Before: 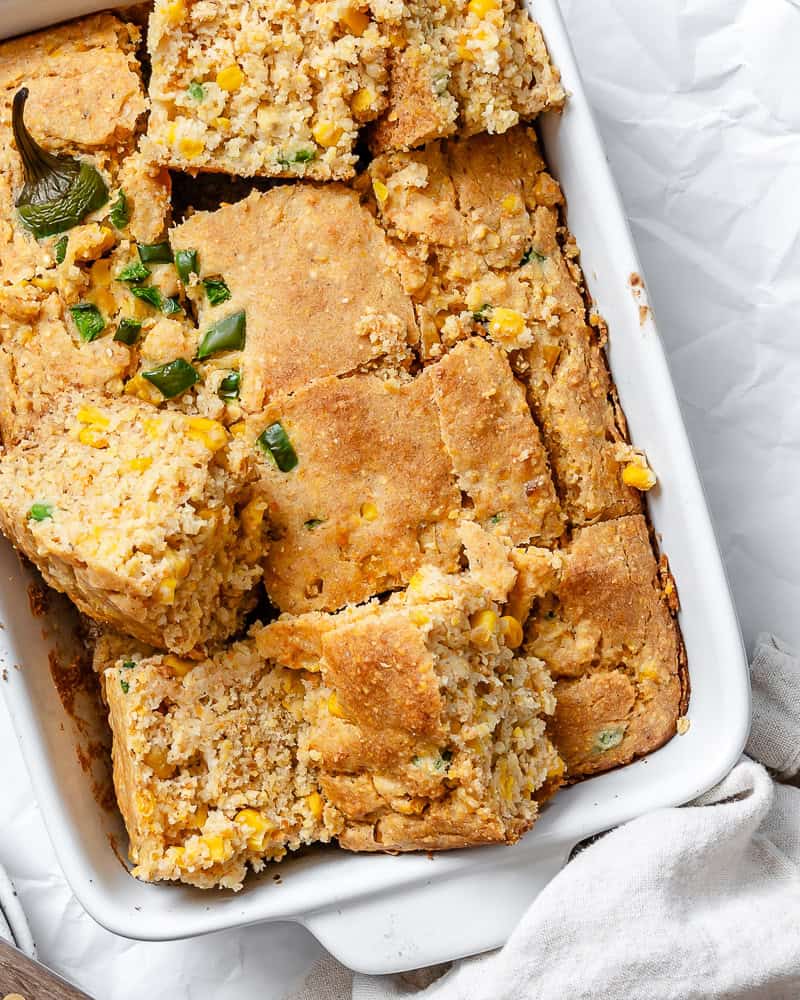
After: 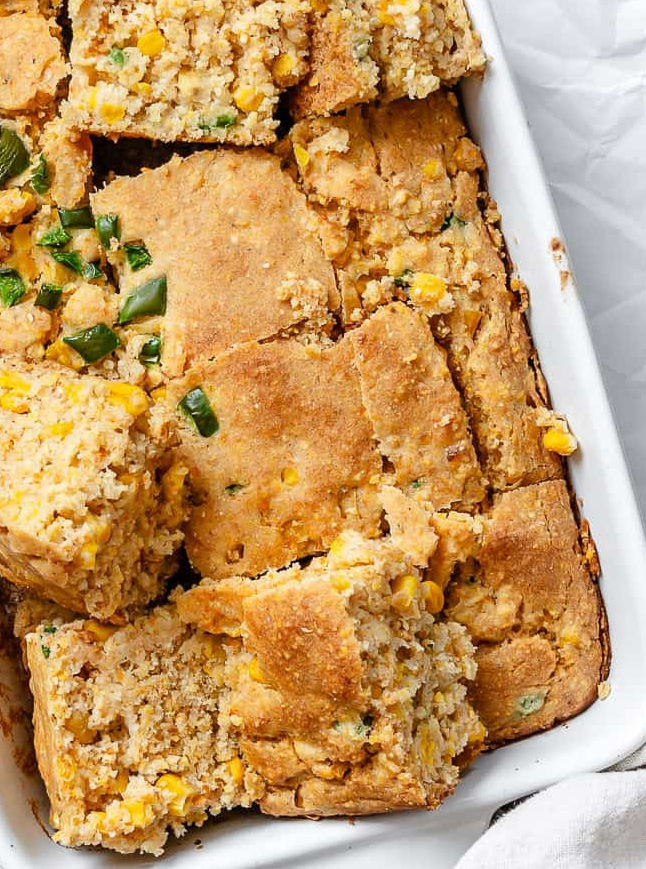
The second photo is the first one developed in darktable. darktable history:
crop: left 9.981%, top 3.512%, right 9.176%, bottom 9.507%
